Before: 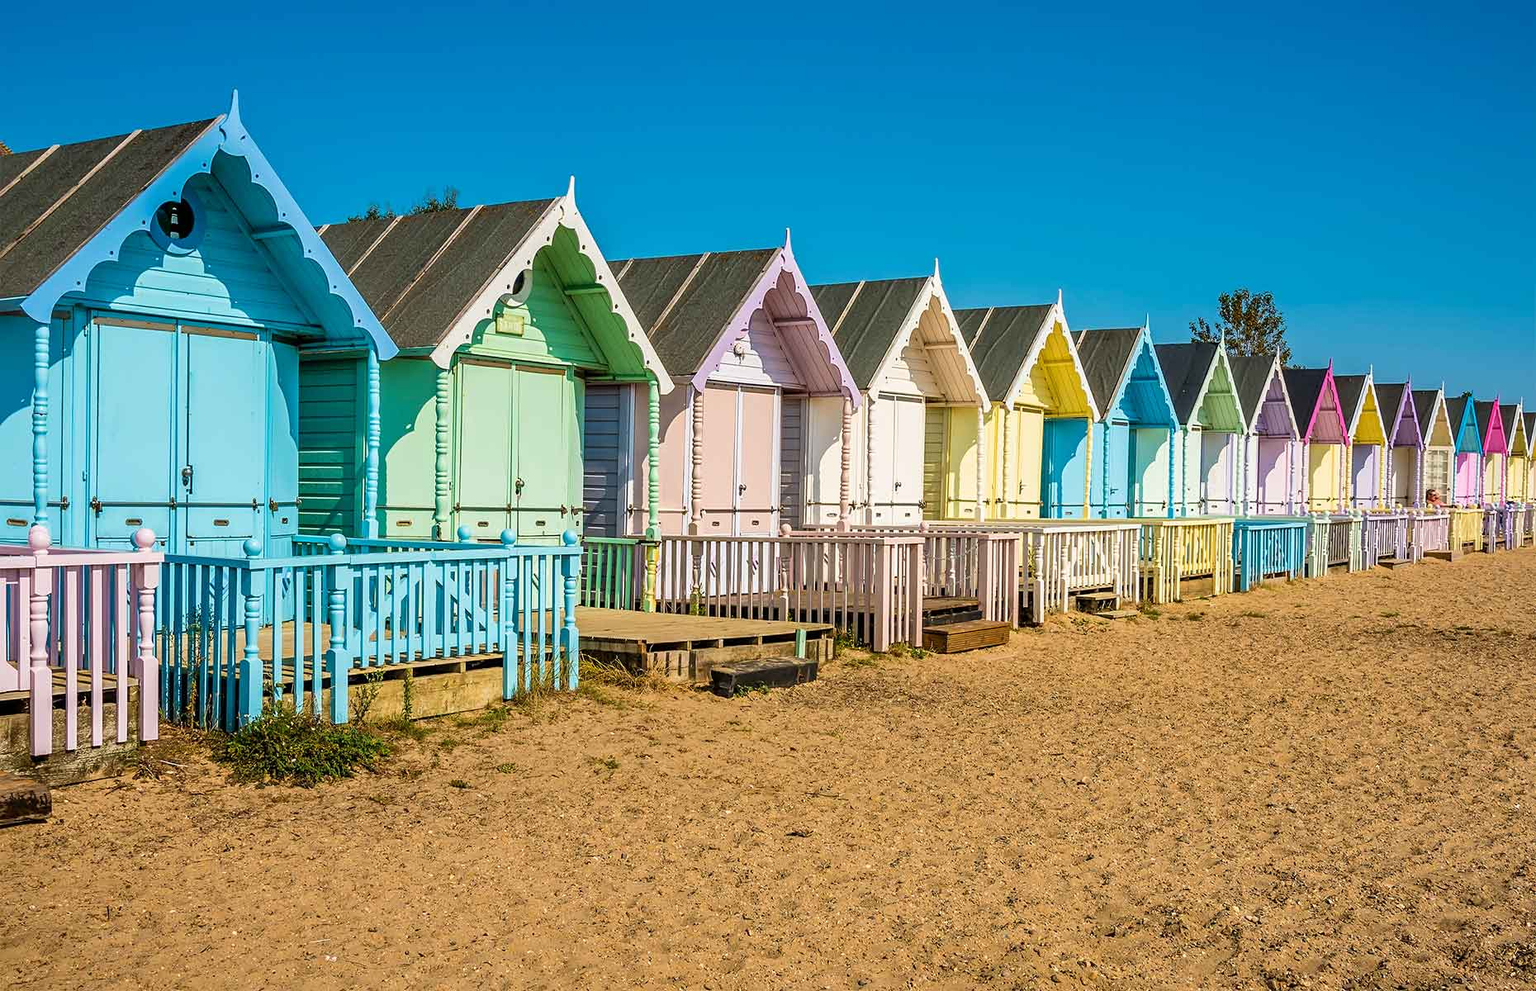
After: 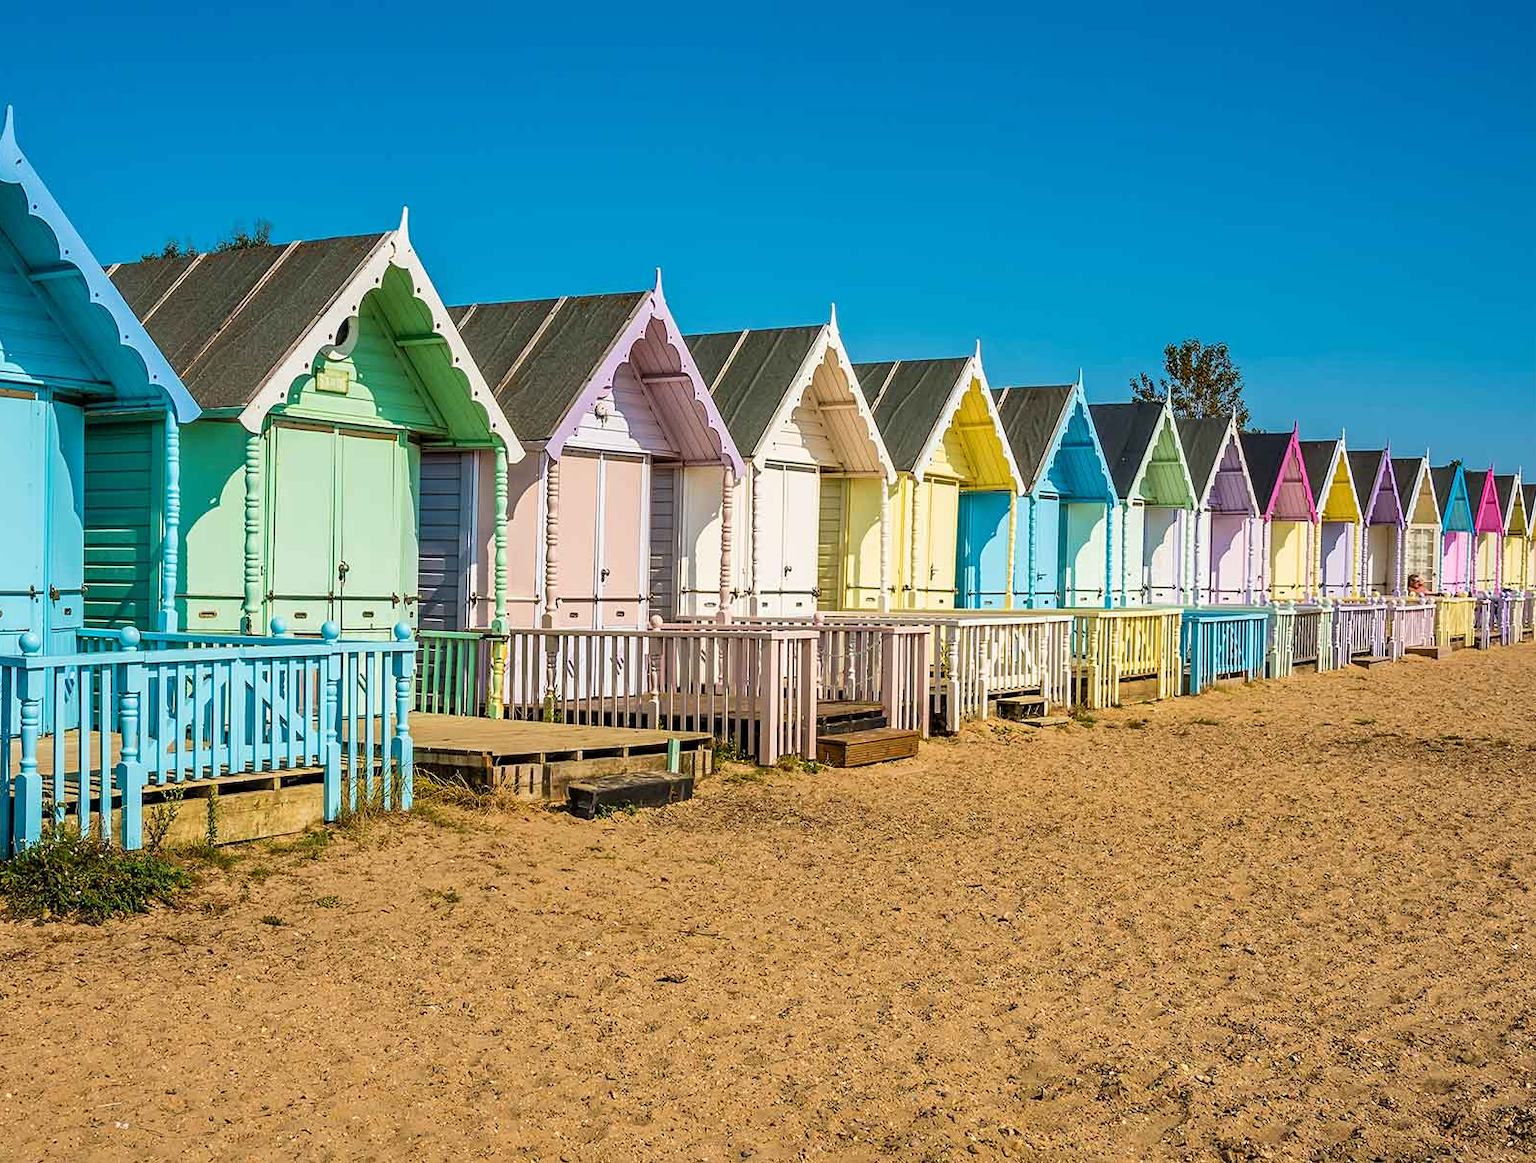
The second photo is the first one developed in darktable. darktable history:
crop and rotate: left 14.807%
